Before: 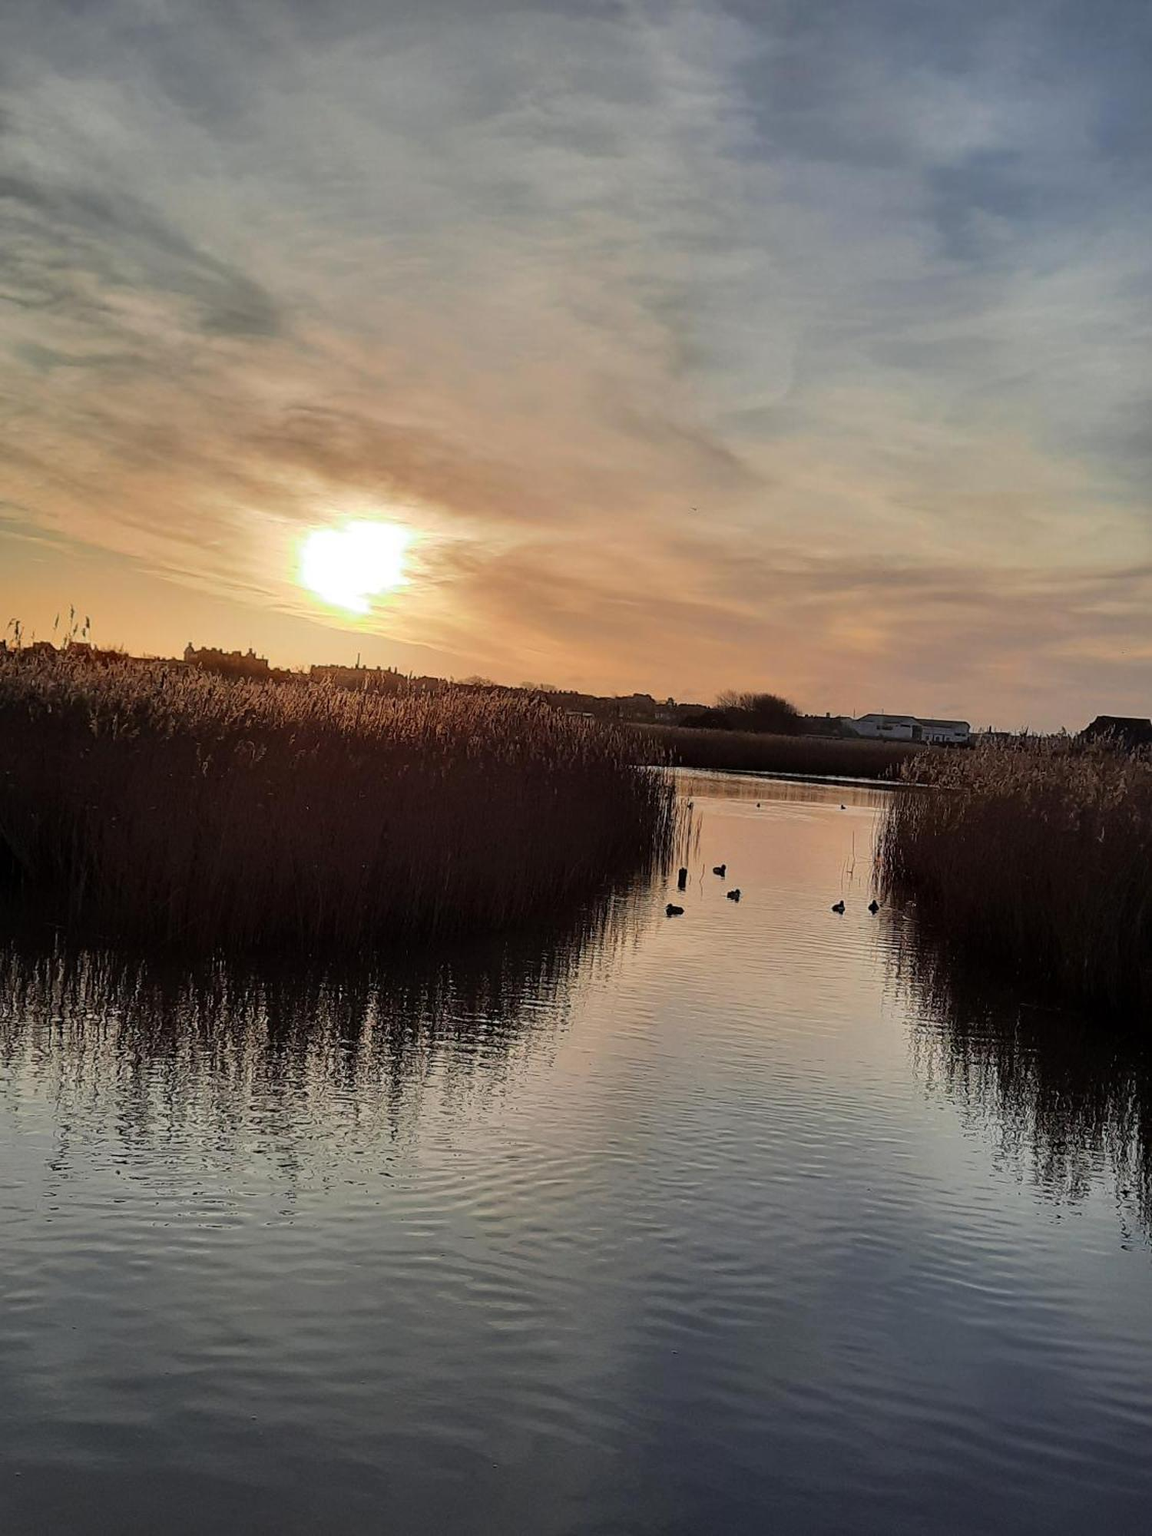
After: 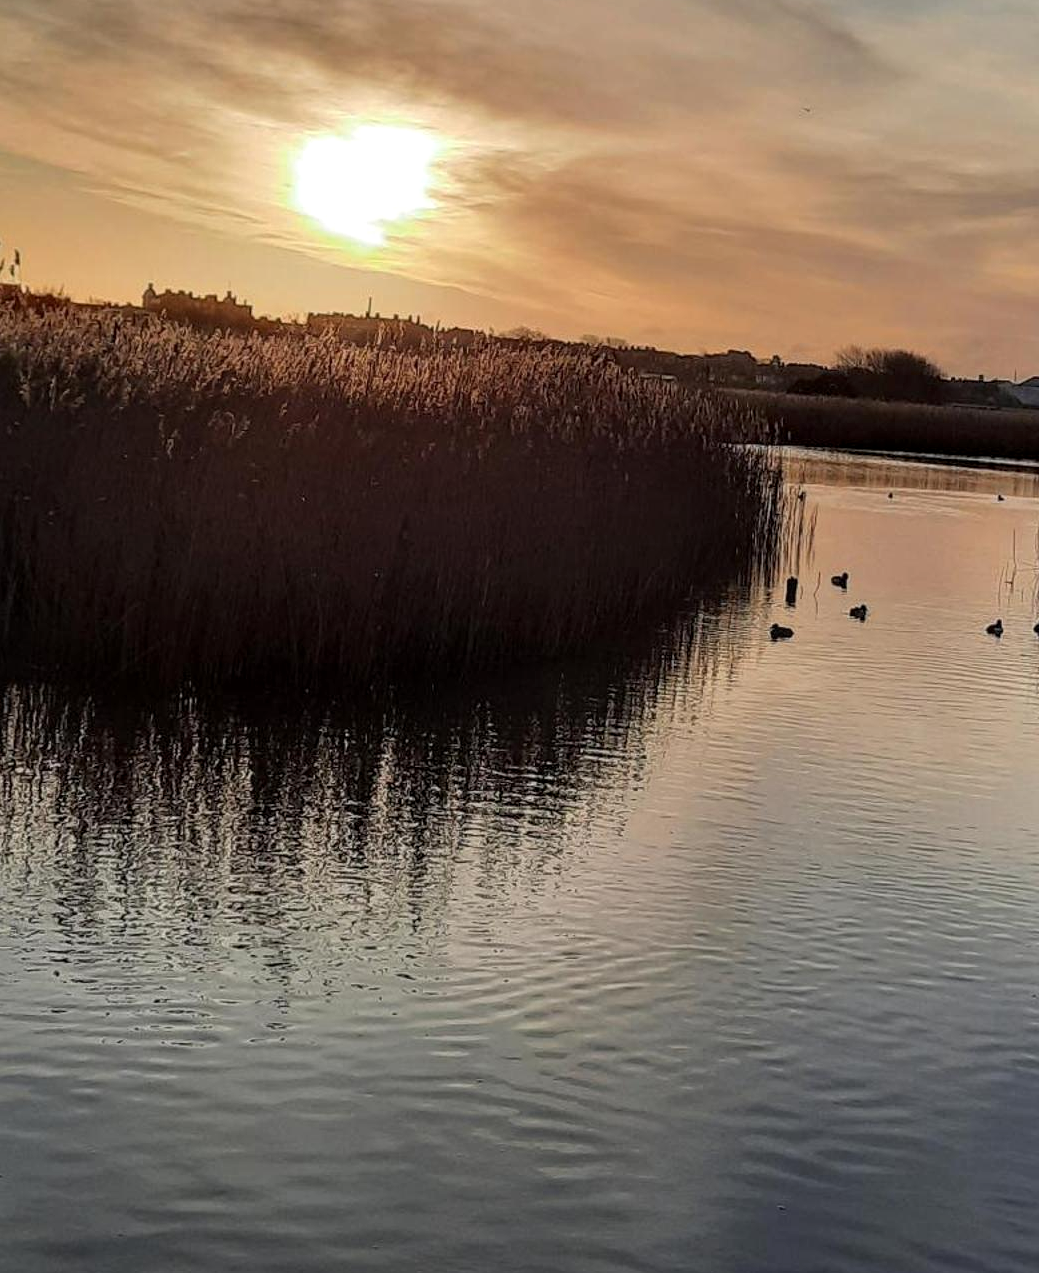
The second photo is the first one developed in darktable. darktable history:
local contrast: on, module defaults
crop: left 6.488%, top 27.668%, right 24.183%, bottom 8.656%
